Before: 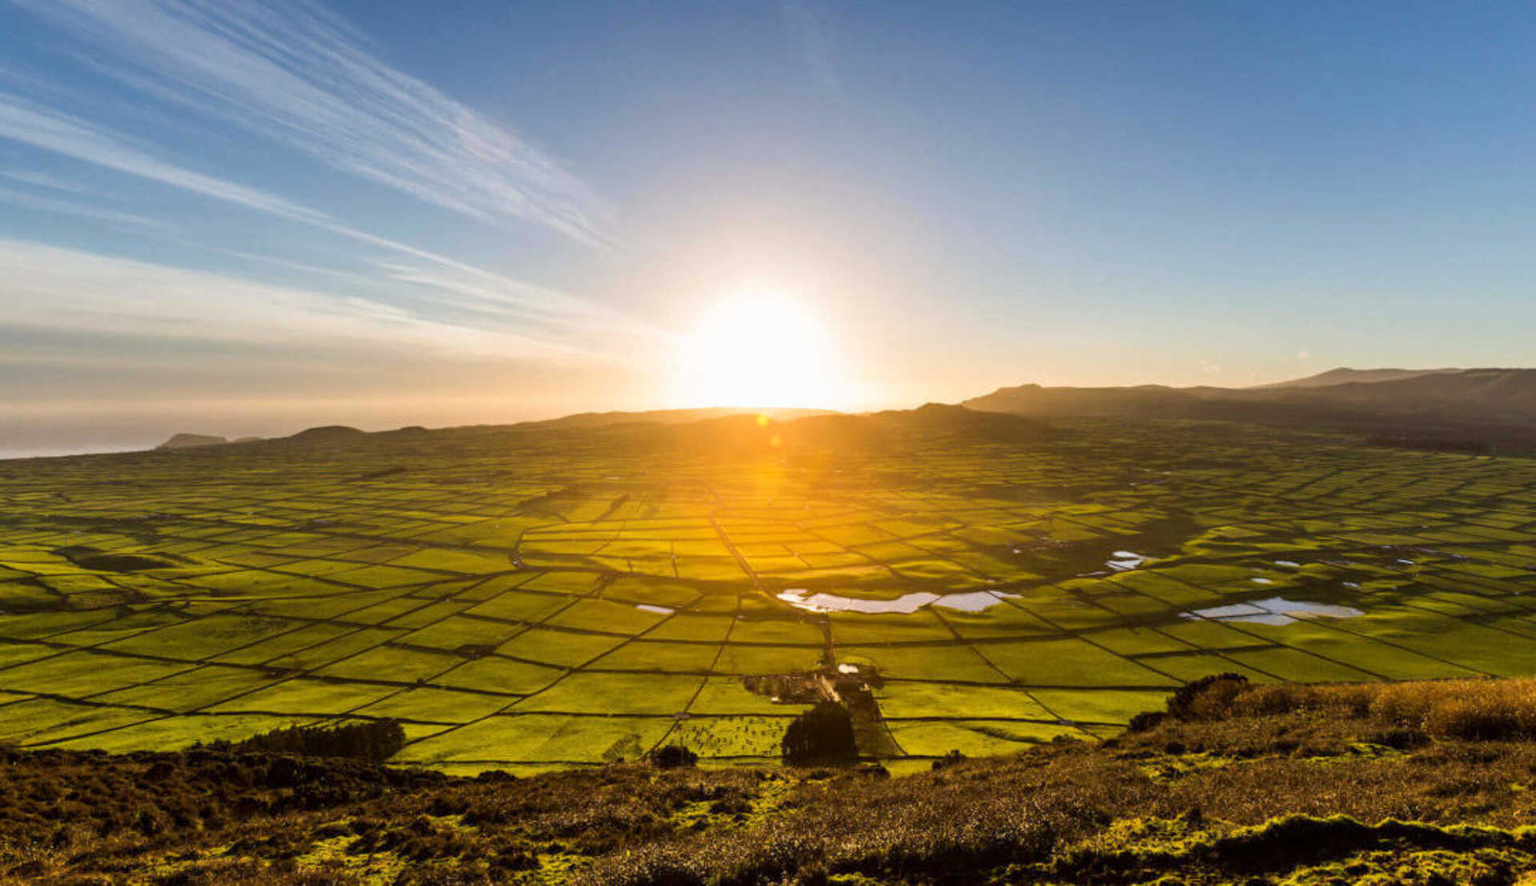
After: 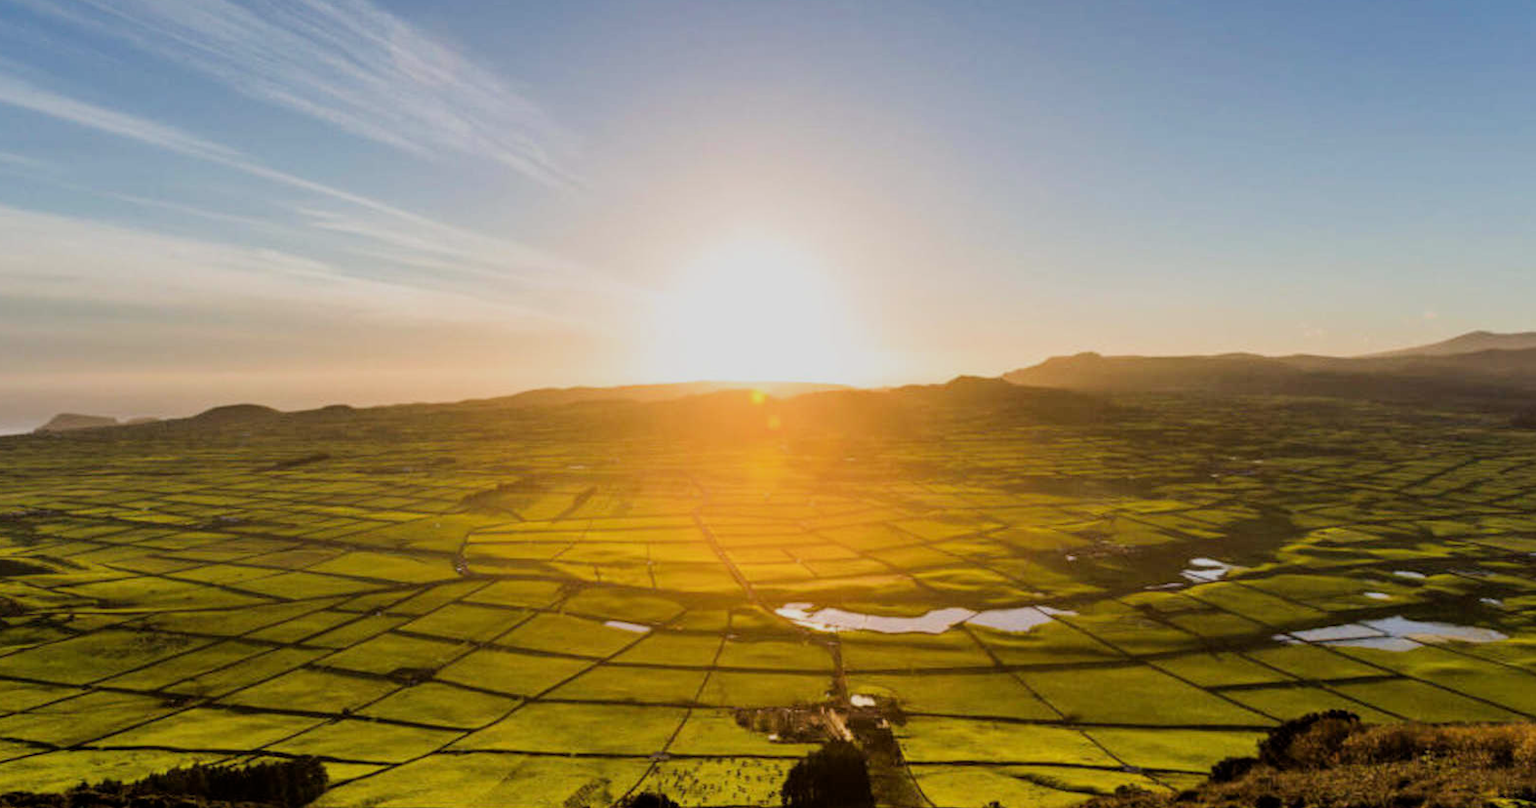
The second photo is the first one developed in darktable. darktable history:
crop: left 7.856%, top 11.836%, right 10.12%, bottom 15.387%
filmic rgb: hardness 4.17
rotate and perspective: lens shift (horizontal) -0.055, automatic cropping off
